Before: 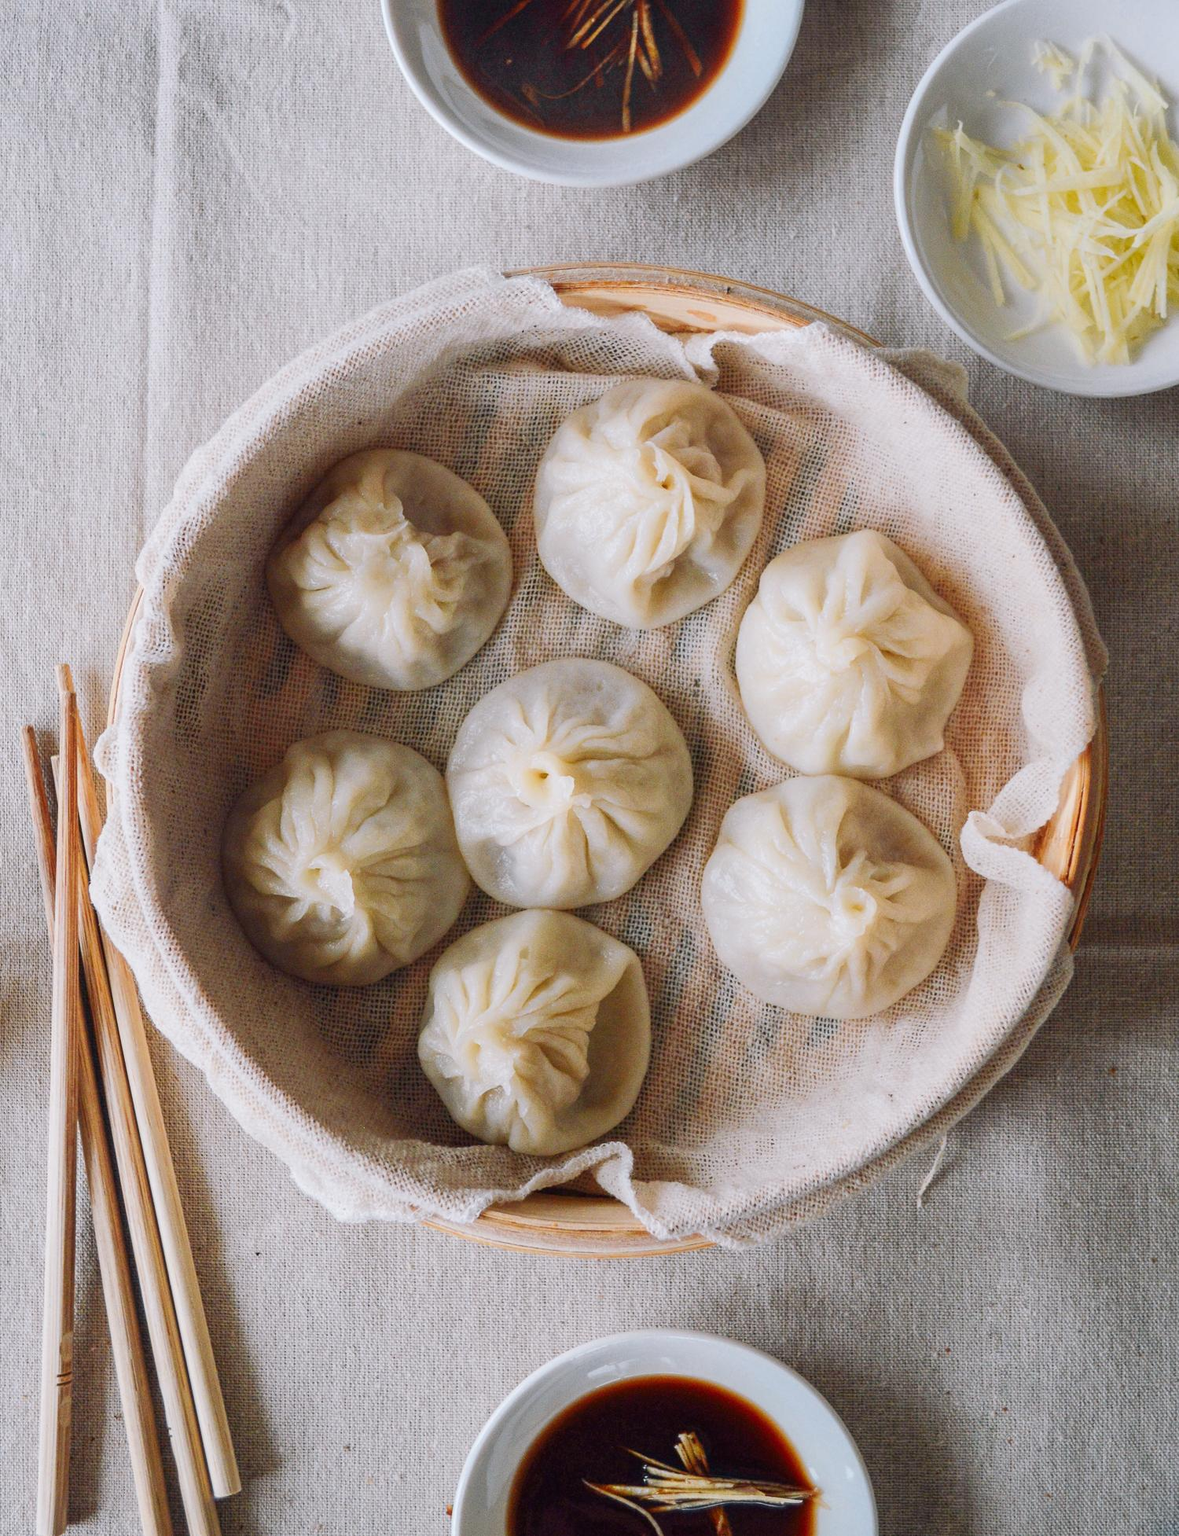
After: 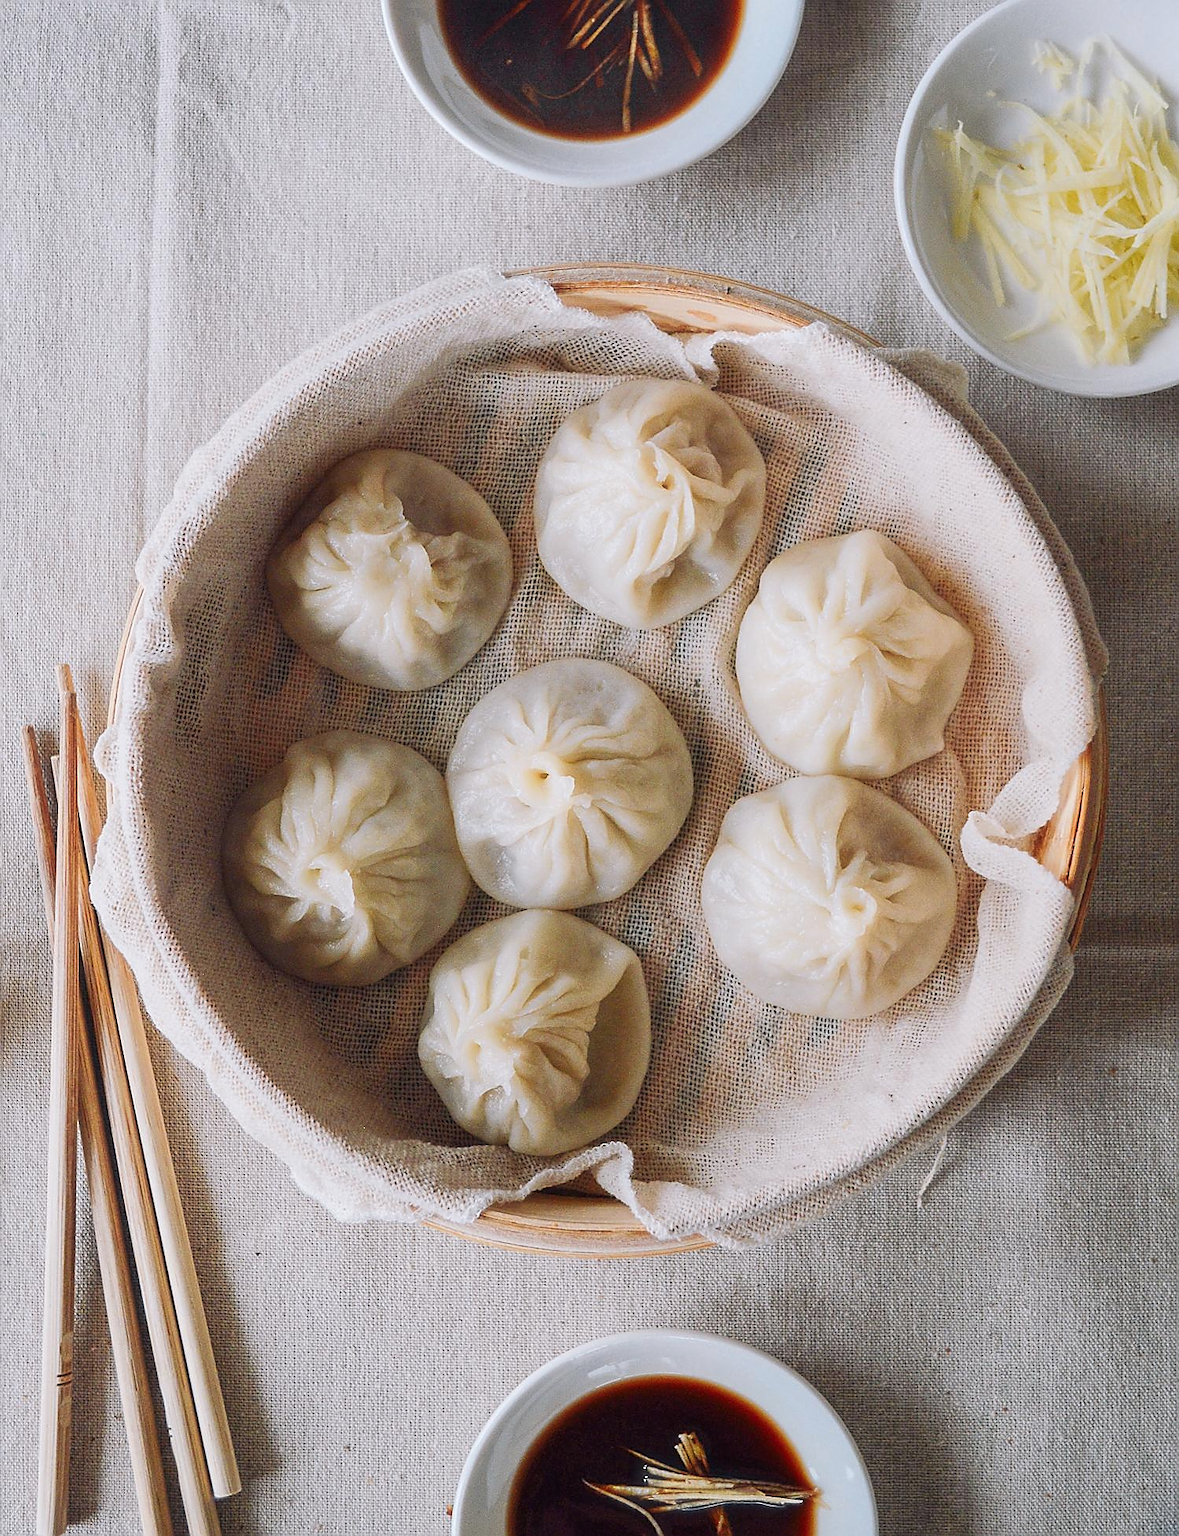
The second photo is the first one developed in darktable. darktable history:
sharpen: radius 1.359, amount 1.24, threshold 0.814
color zones: curves: ch2 [(0, 0.5) (0.143, 0.5) (0.286, 0.489) (0.415, 0.421) (0.571, 0.5) (0.714, 0.5) (0.857, 0.5) (1, 0.5)]
haze removal: strength -0.109, compatibility mode true
